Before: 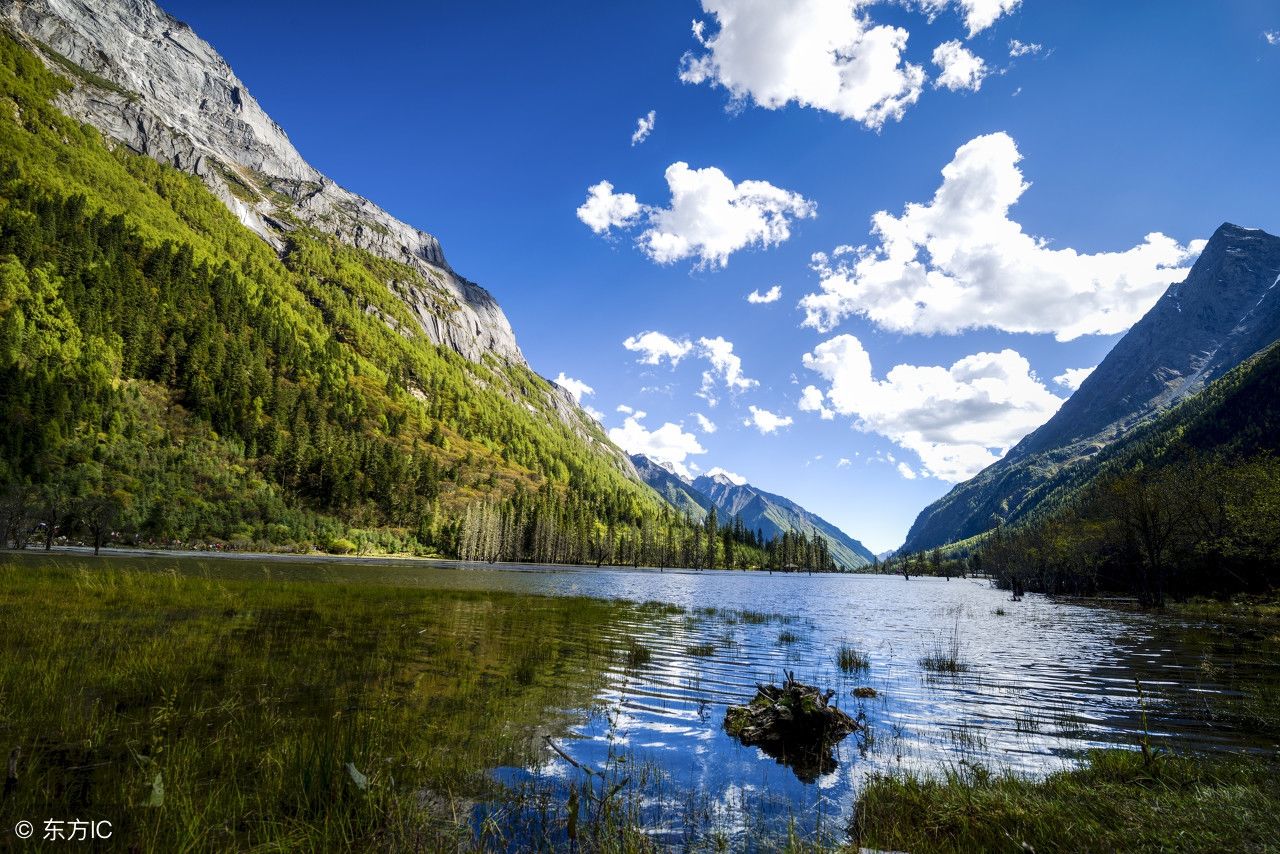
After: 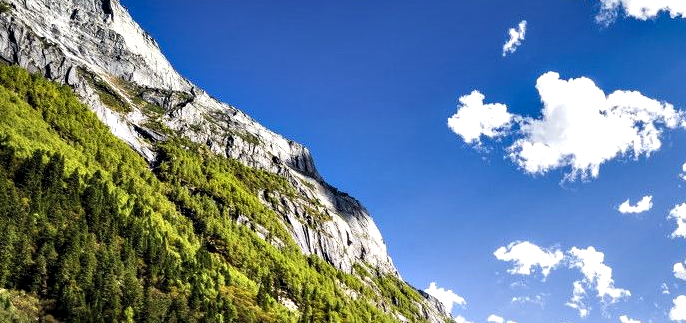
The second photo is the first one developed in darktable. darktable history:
levels: levels [0, 0.51, 1]
exposure: black level correction -0.005, exposure 0.054 EV, compensate highlight preservation false
crop: left 10.121%, top 10.631%, right 36.218%, bottom 51.526%
contrast equalizer: octaves 7, y [[0.6 ×6], [0.55 ×6], [0 ×6], [0 ×6], [0 ×6]]
